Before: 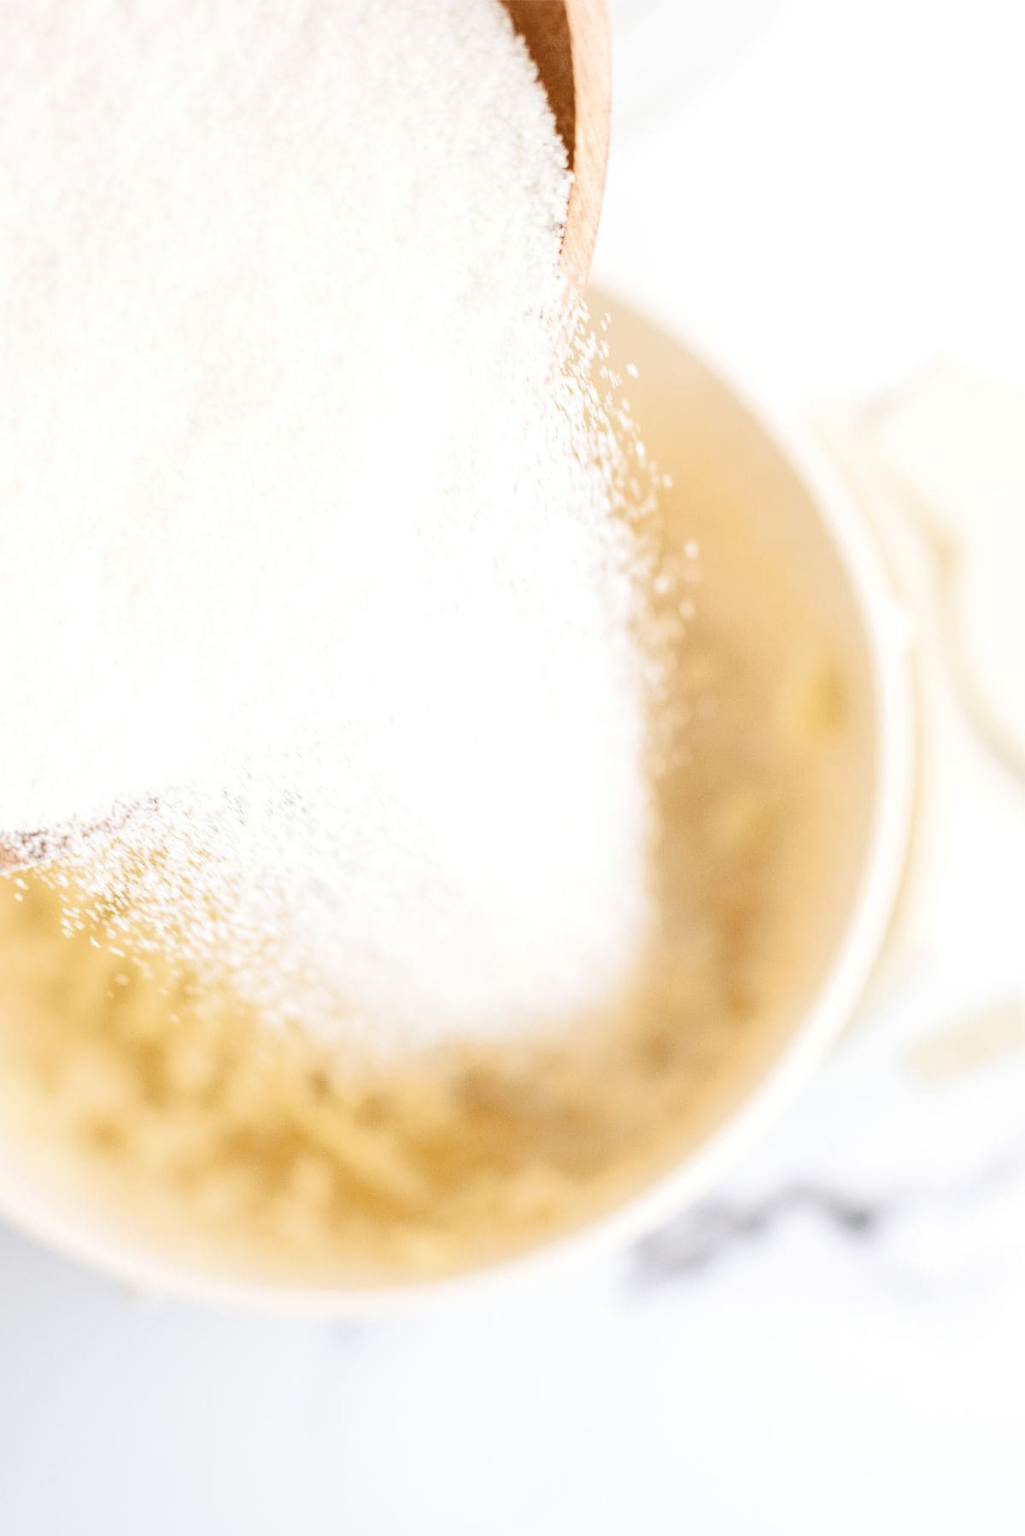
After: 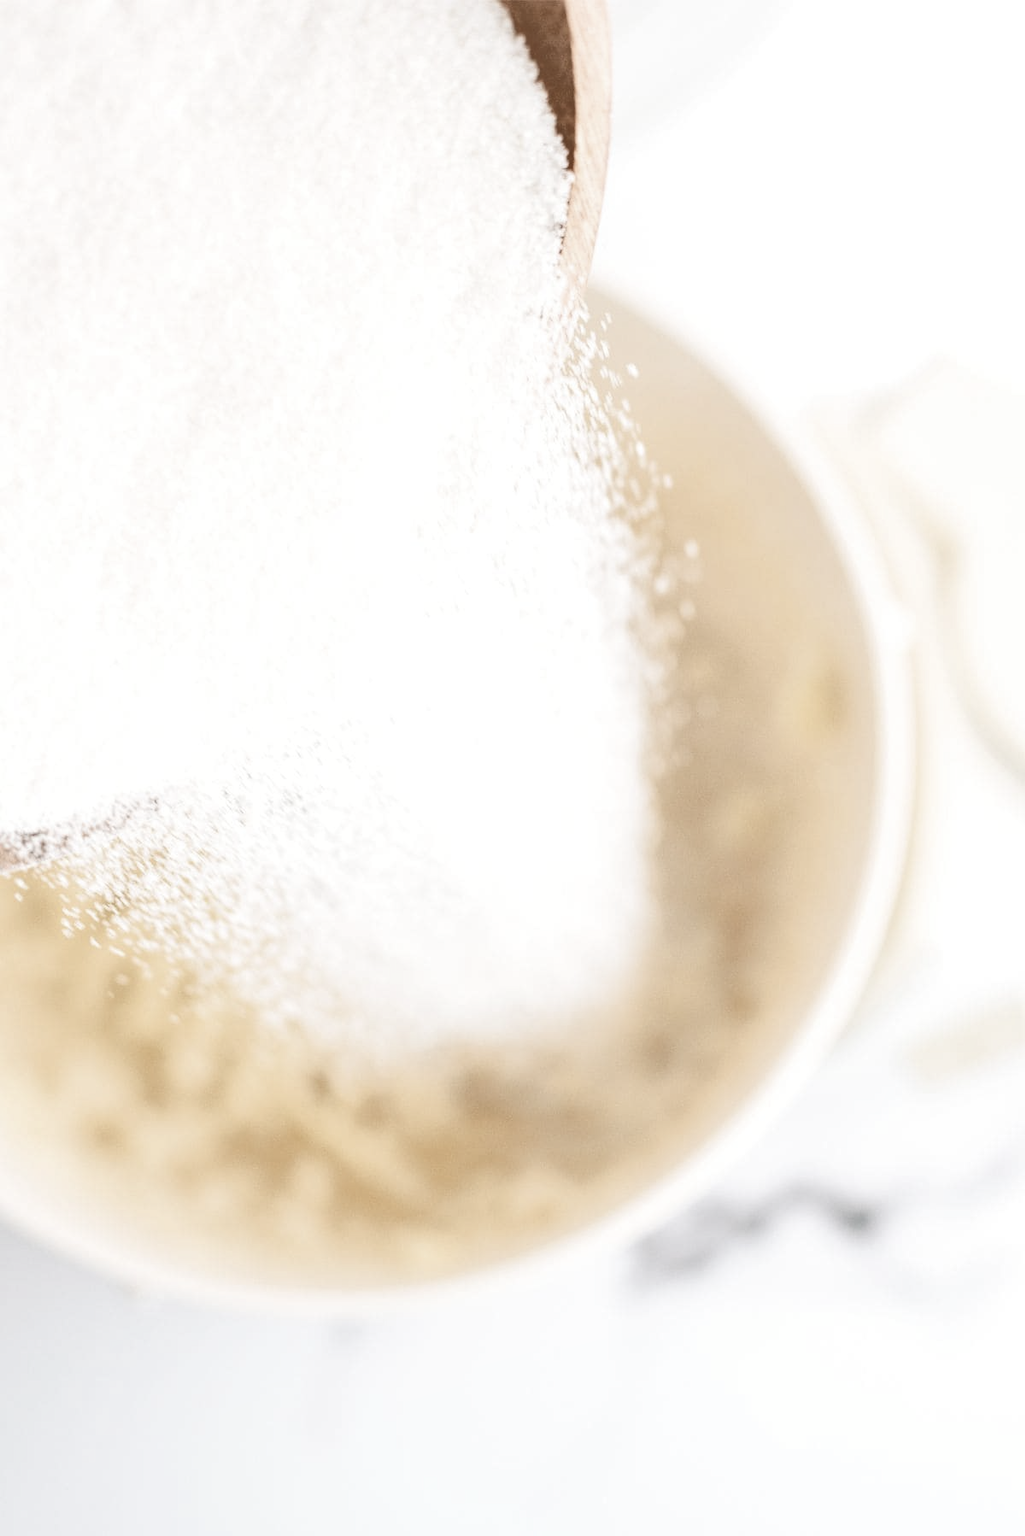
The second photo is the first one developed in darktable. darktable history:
shadows and highlights: radius 128.08, shadows 30.57, highlights -31.25, low approximation 0.01, soften with gaussian
contrast brightness saturation: brightness 0.183, saturation -0.498
